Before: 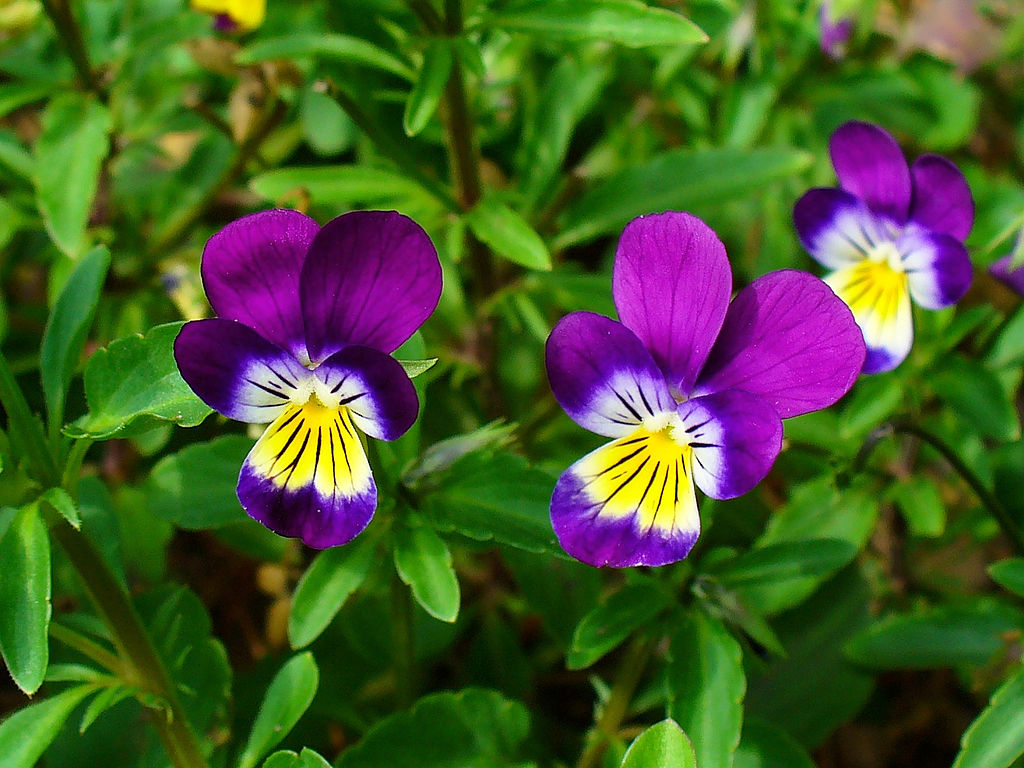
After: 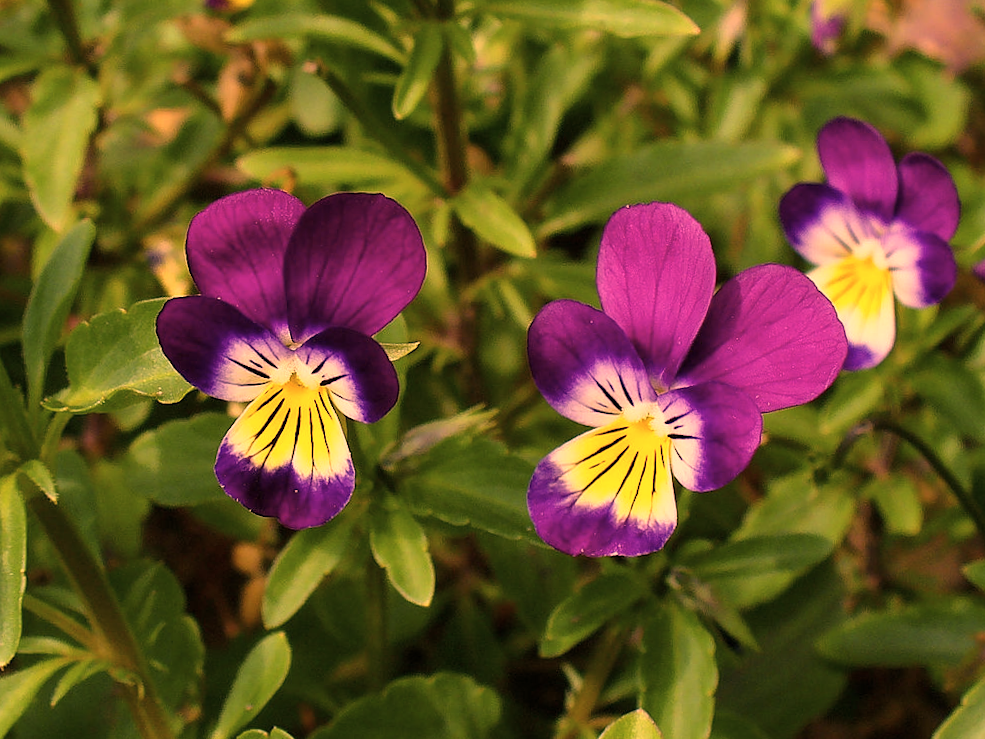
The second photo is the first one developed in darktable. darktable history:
color correction: highlights a* 40, highlights b* 40, saturation 0.69
white balance: red 1.127, blue 0.943
crop and rotate: angle -1.69°
